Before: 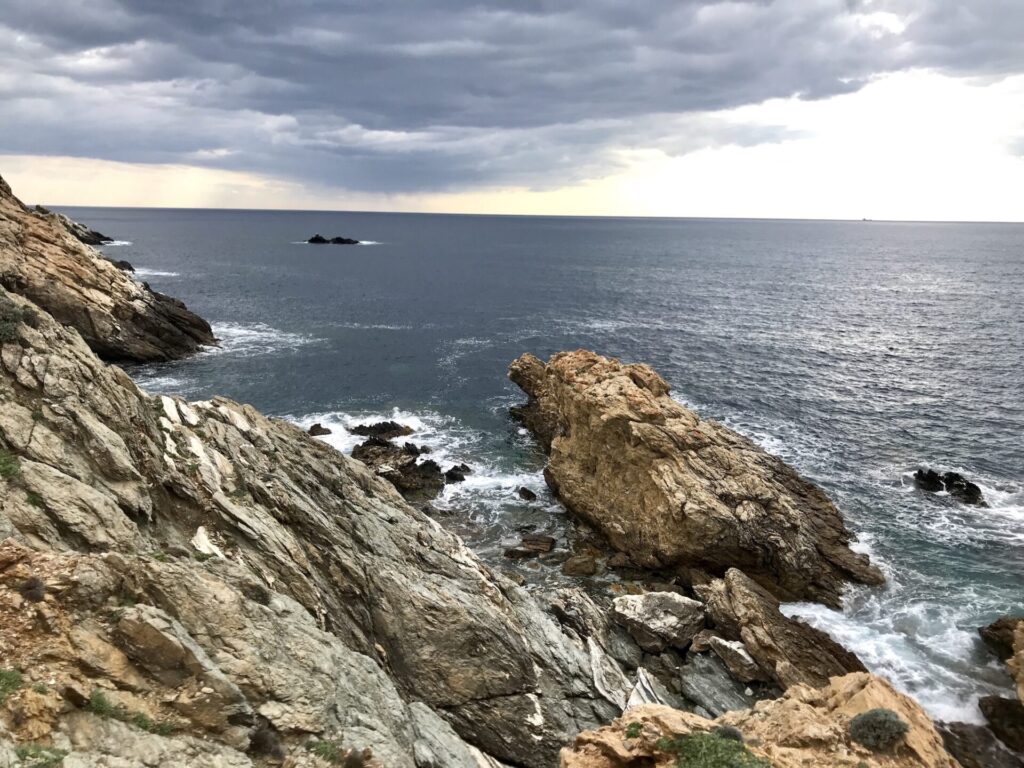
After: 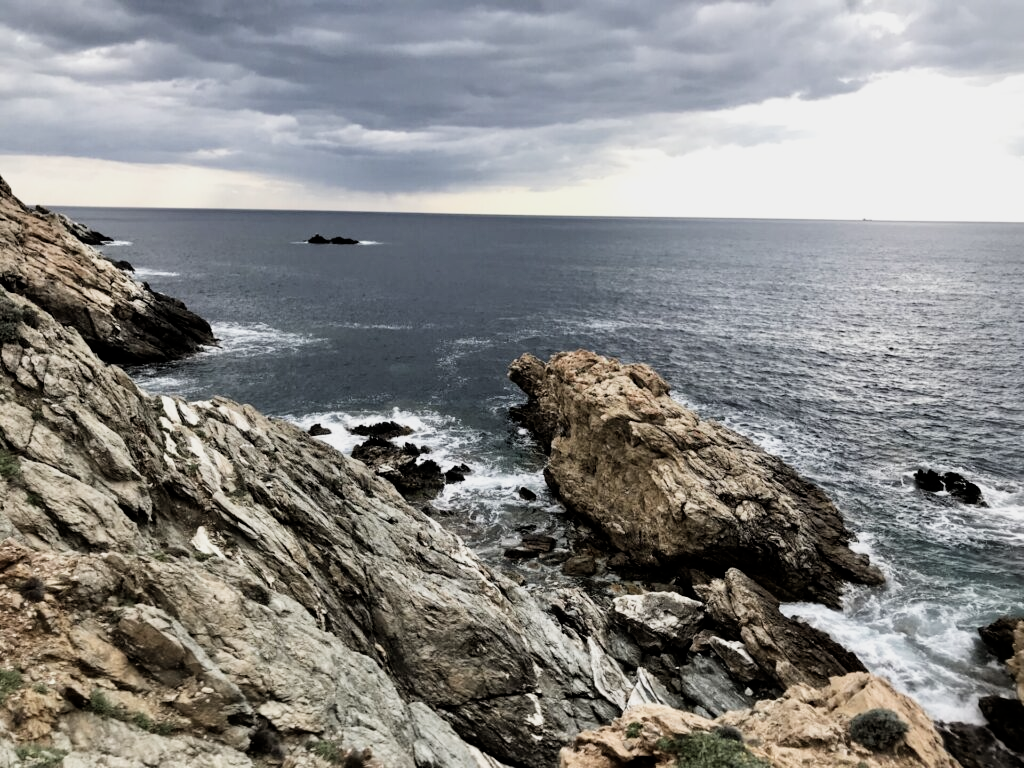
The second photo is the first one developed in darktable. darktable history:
contrast brightness saturation: contrast 0.06, brightness -0.01, saturation -0.23
filmic rgb: black relative exposure -5 EV, white relative exposure 3.2 EV, hardness 3.42, contrast 1.2, highlights saturation mix -50%
